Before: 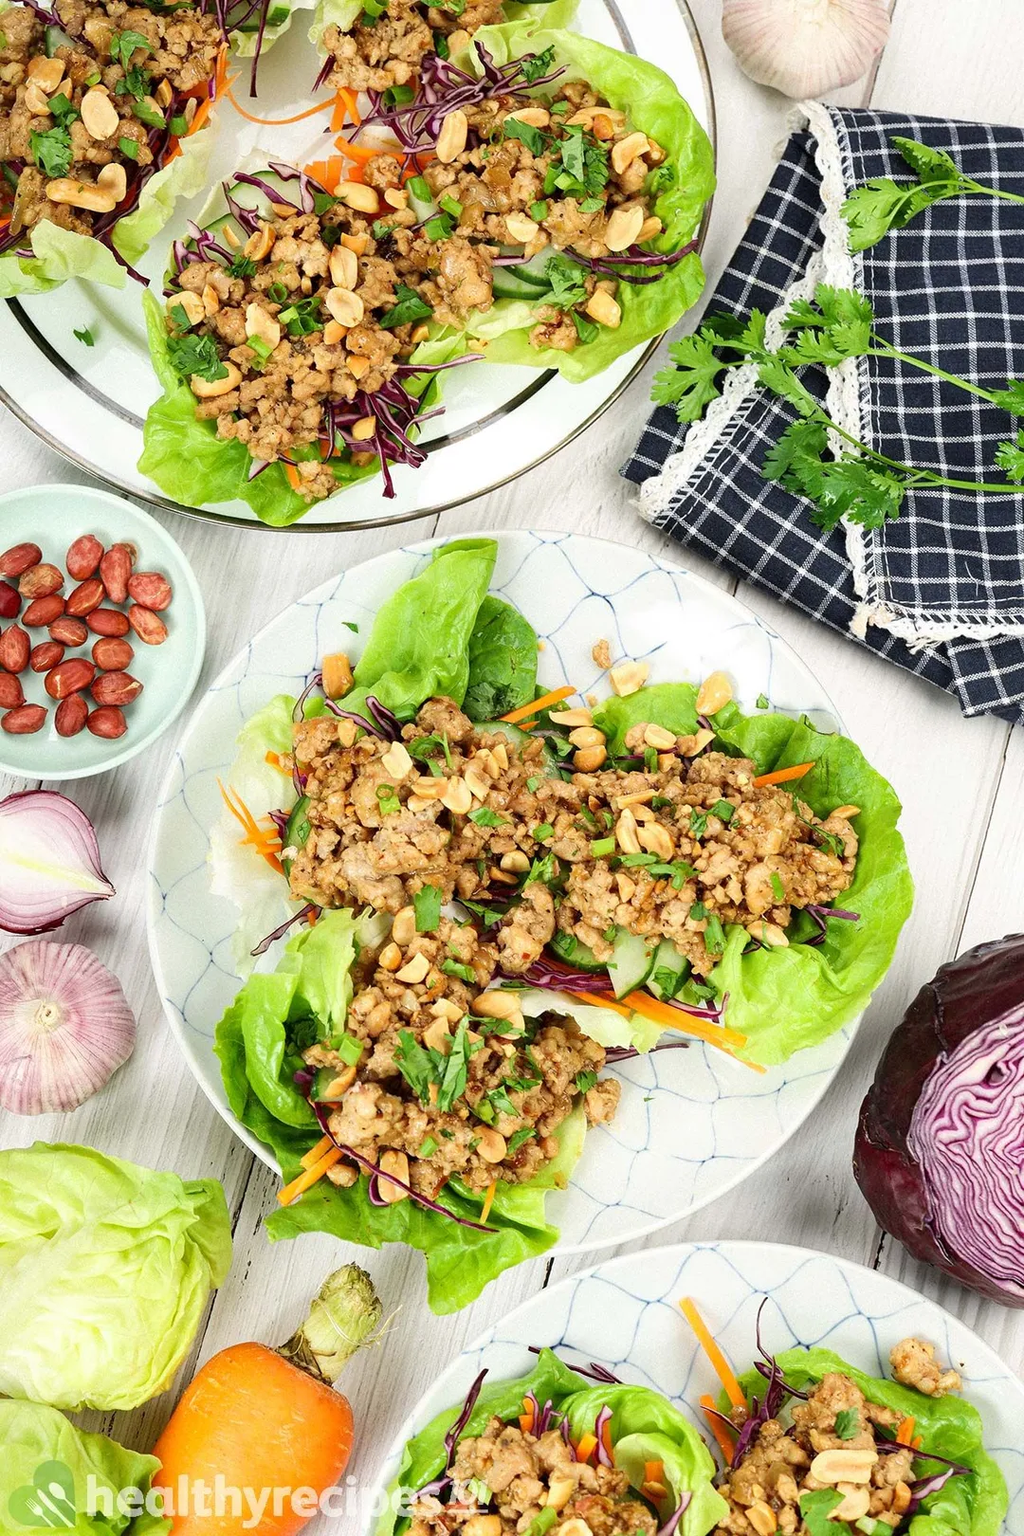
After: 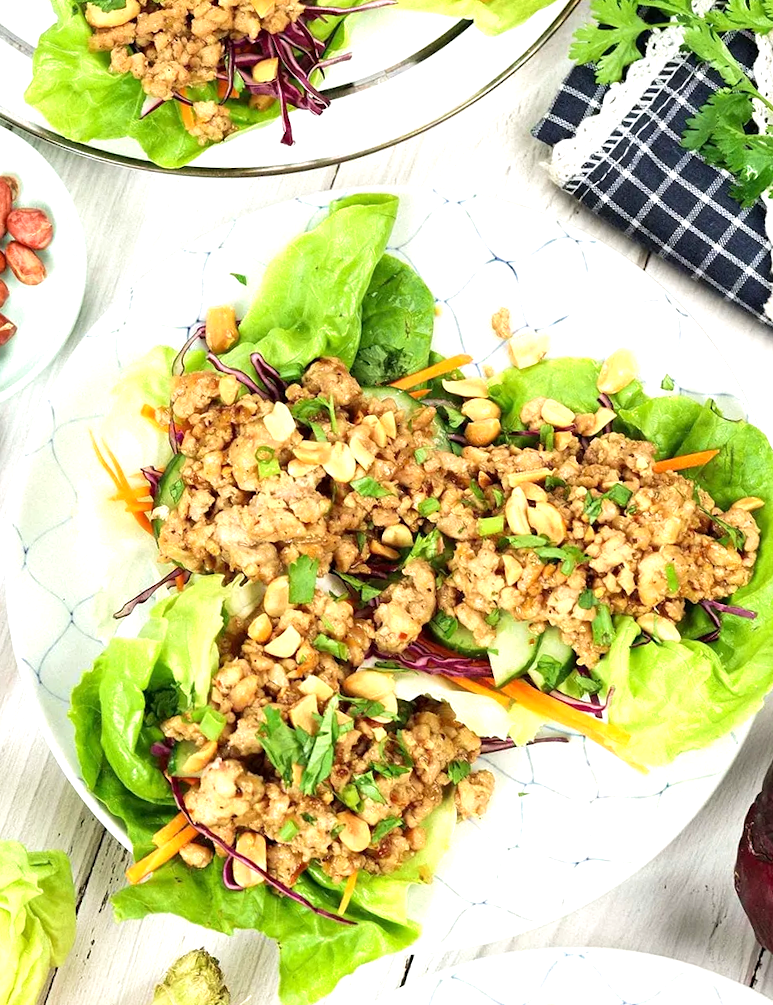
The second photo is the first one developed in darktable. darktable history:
exposure: black level correction 0.001, exposure 0.5 EV, compensate exposure bias true, compensate highlight preservation false
velvia: on, module defaults
crop and rotate: angle -3.37°, left 9.79%, top 20.73%, right 12.42%, bottom 11.82%
